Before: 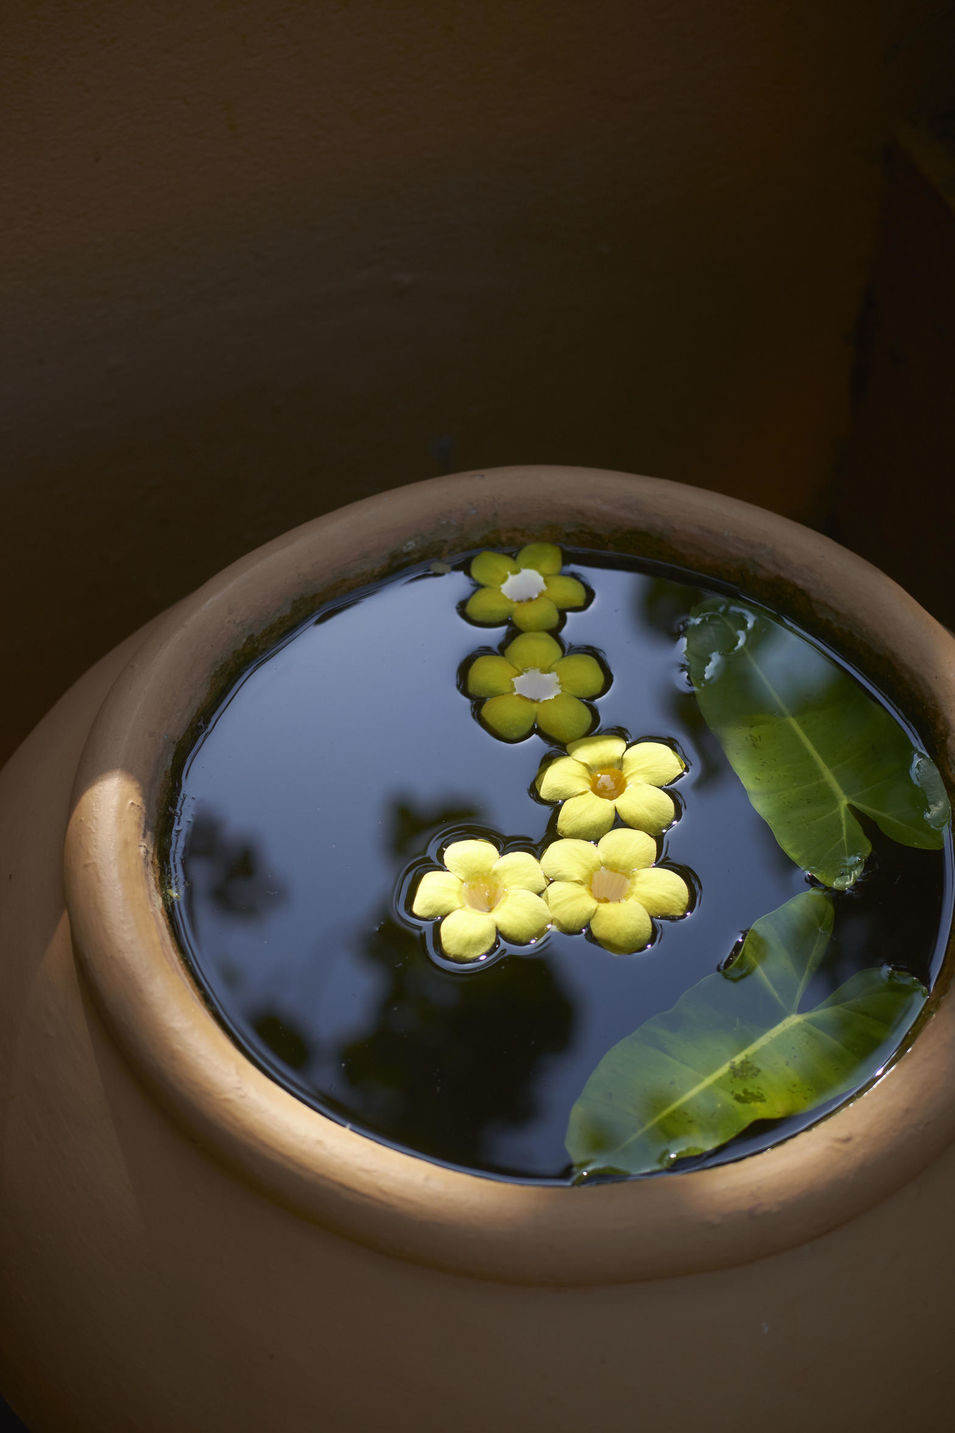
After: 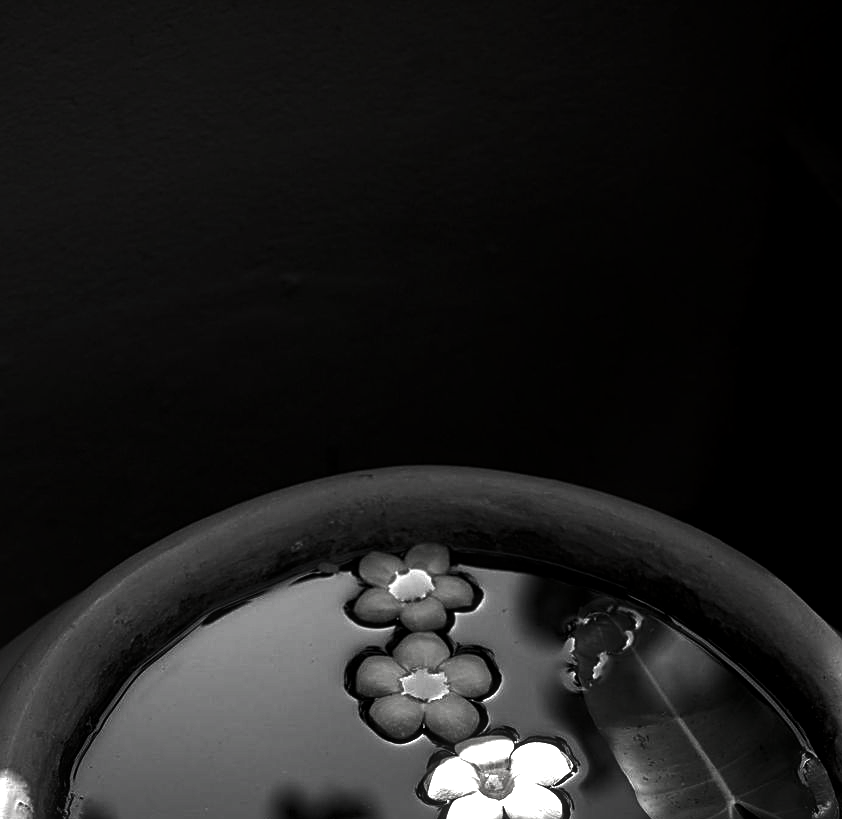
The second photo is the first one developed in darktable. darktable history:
local contrast: on, module defaults
crop and rotate: left 11.814%, bottom 42.833%
color calibration: illuminant same as pipeline (D50), adaptation none (bypass), x 0.332, y 0.334, temperature 5004.12 K
sharpen: on, module defaults
contrast brightness saturation: contrast -0.032, brightness -0.606, saturation -0.986
exposure: exposure 0.994 EV, compensate exposure bias true, compensate highlight preservation false
